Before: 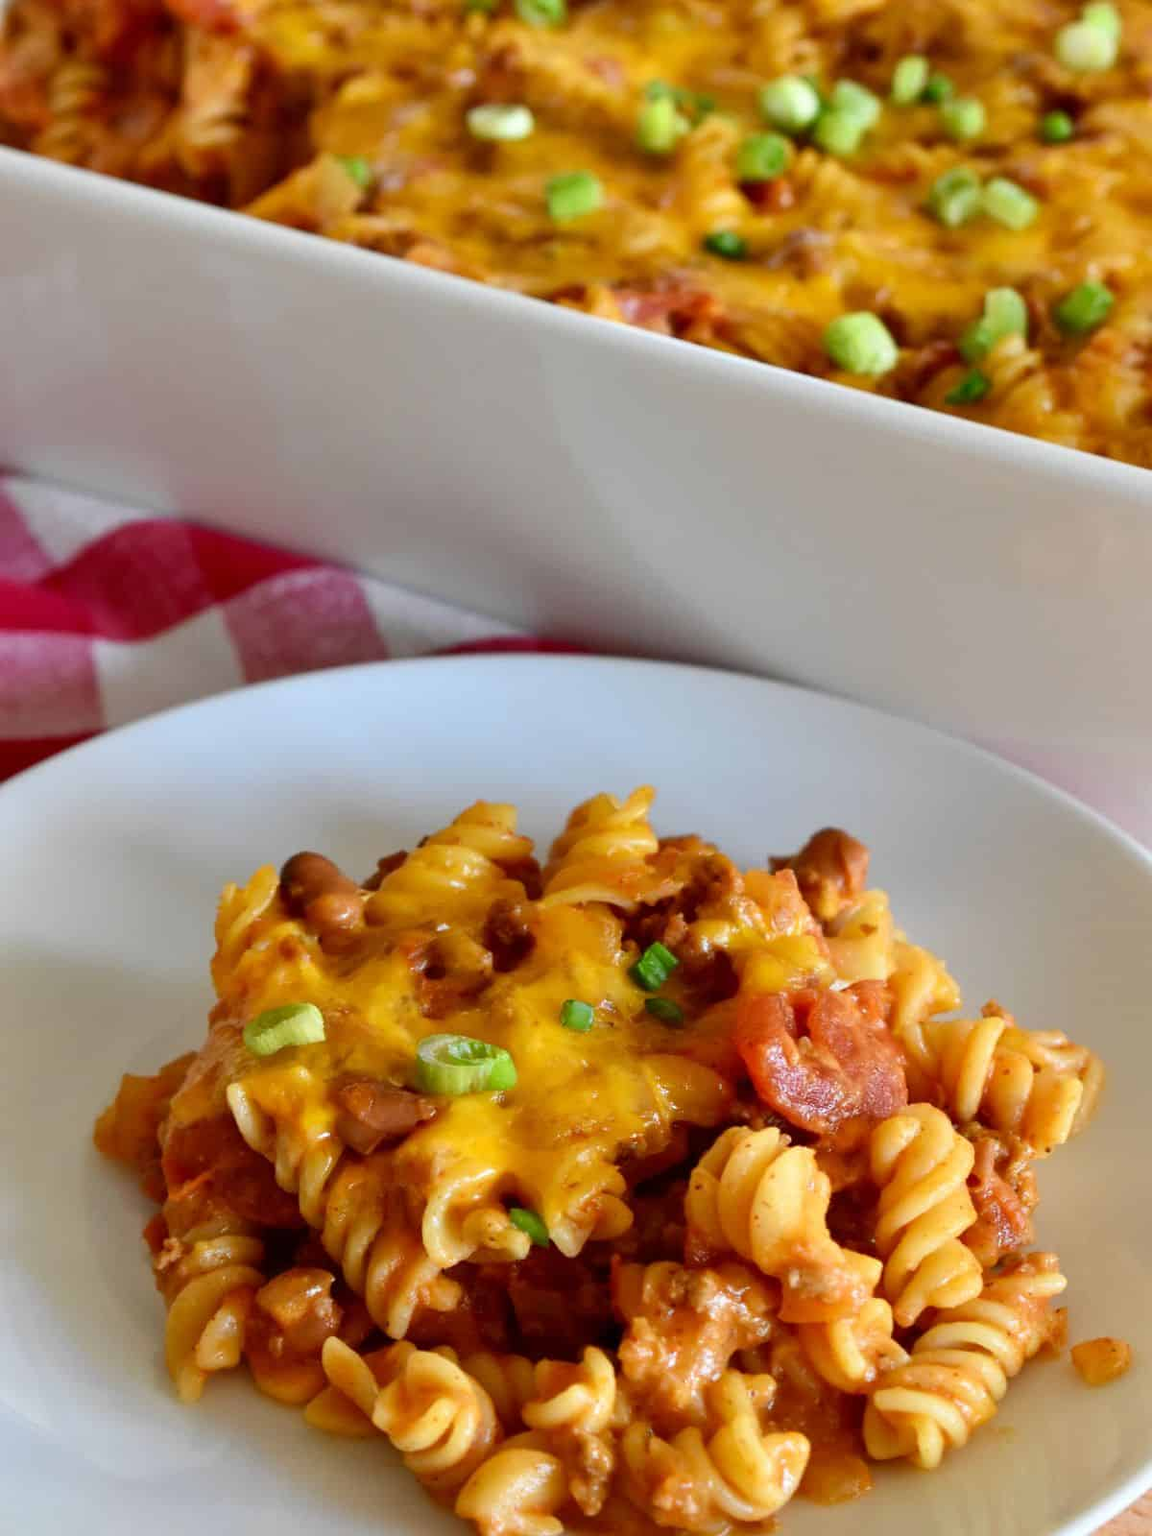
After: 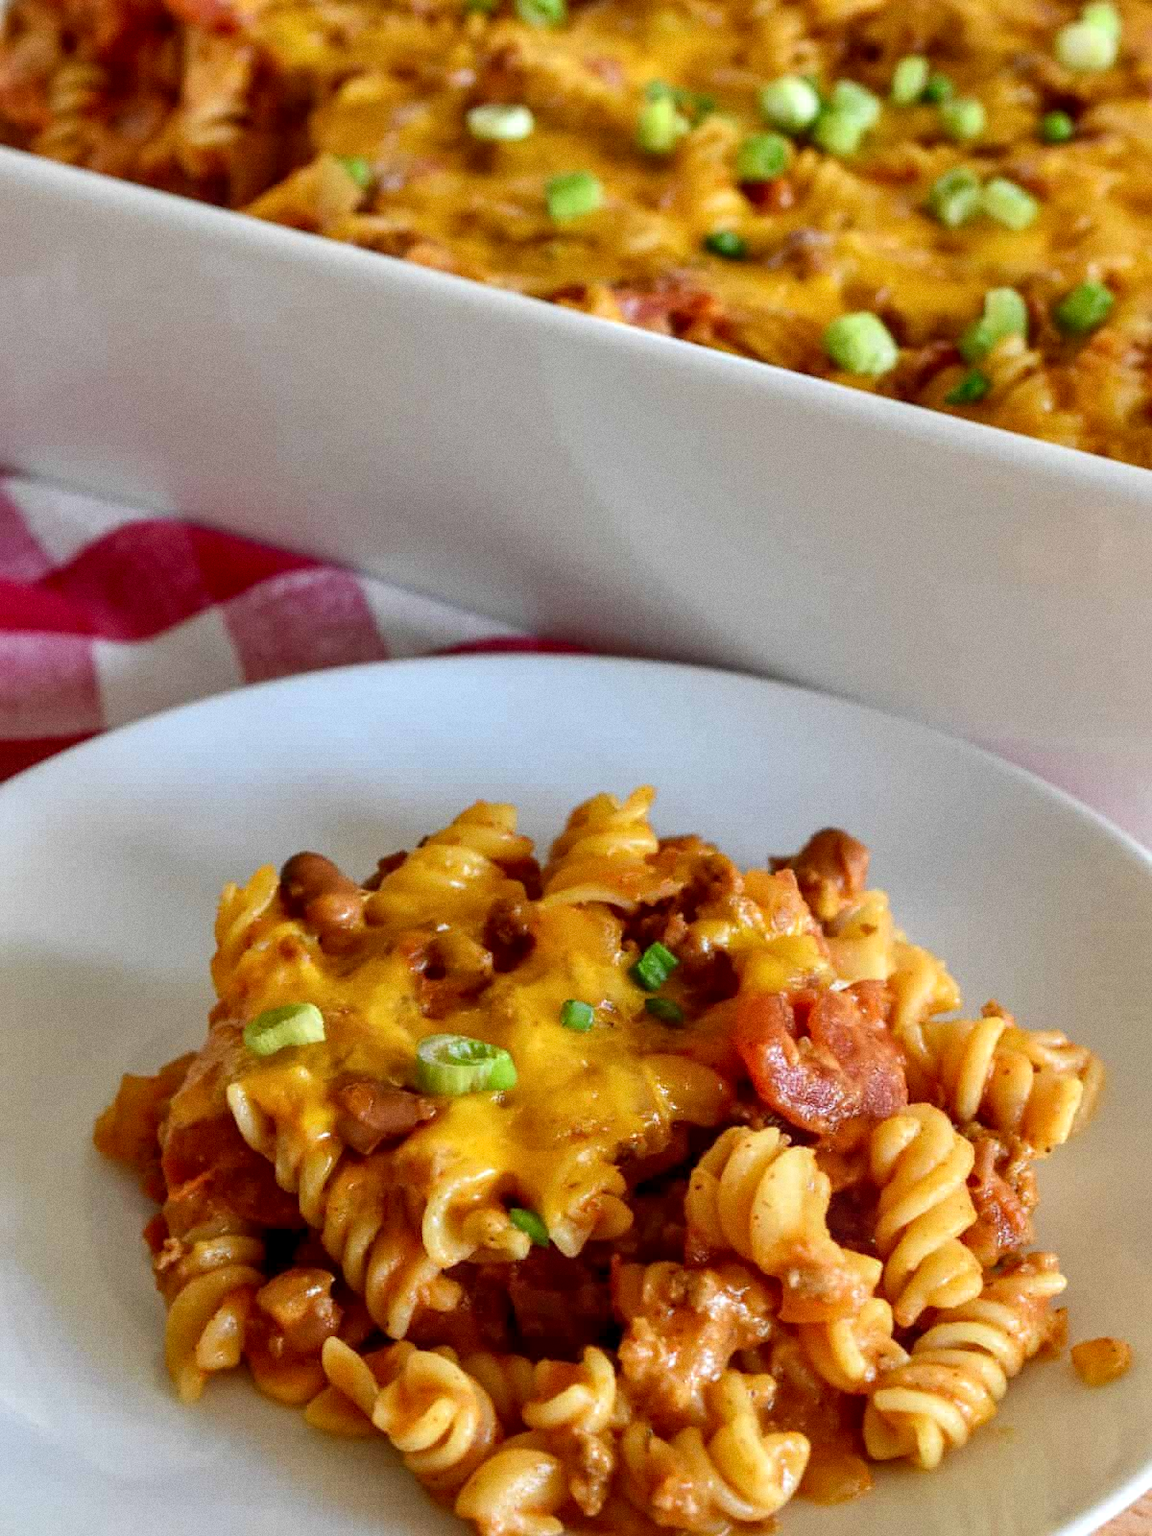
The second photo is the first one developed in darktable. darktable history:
local contrast: on, module defaults
grain: coarseness 0.47 ISO
